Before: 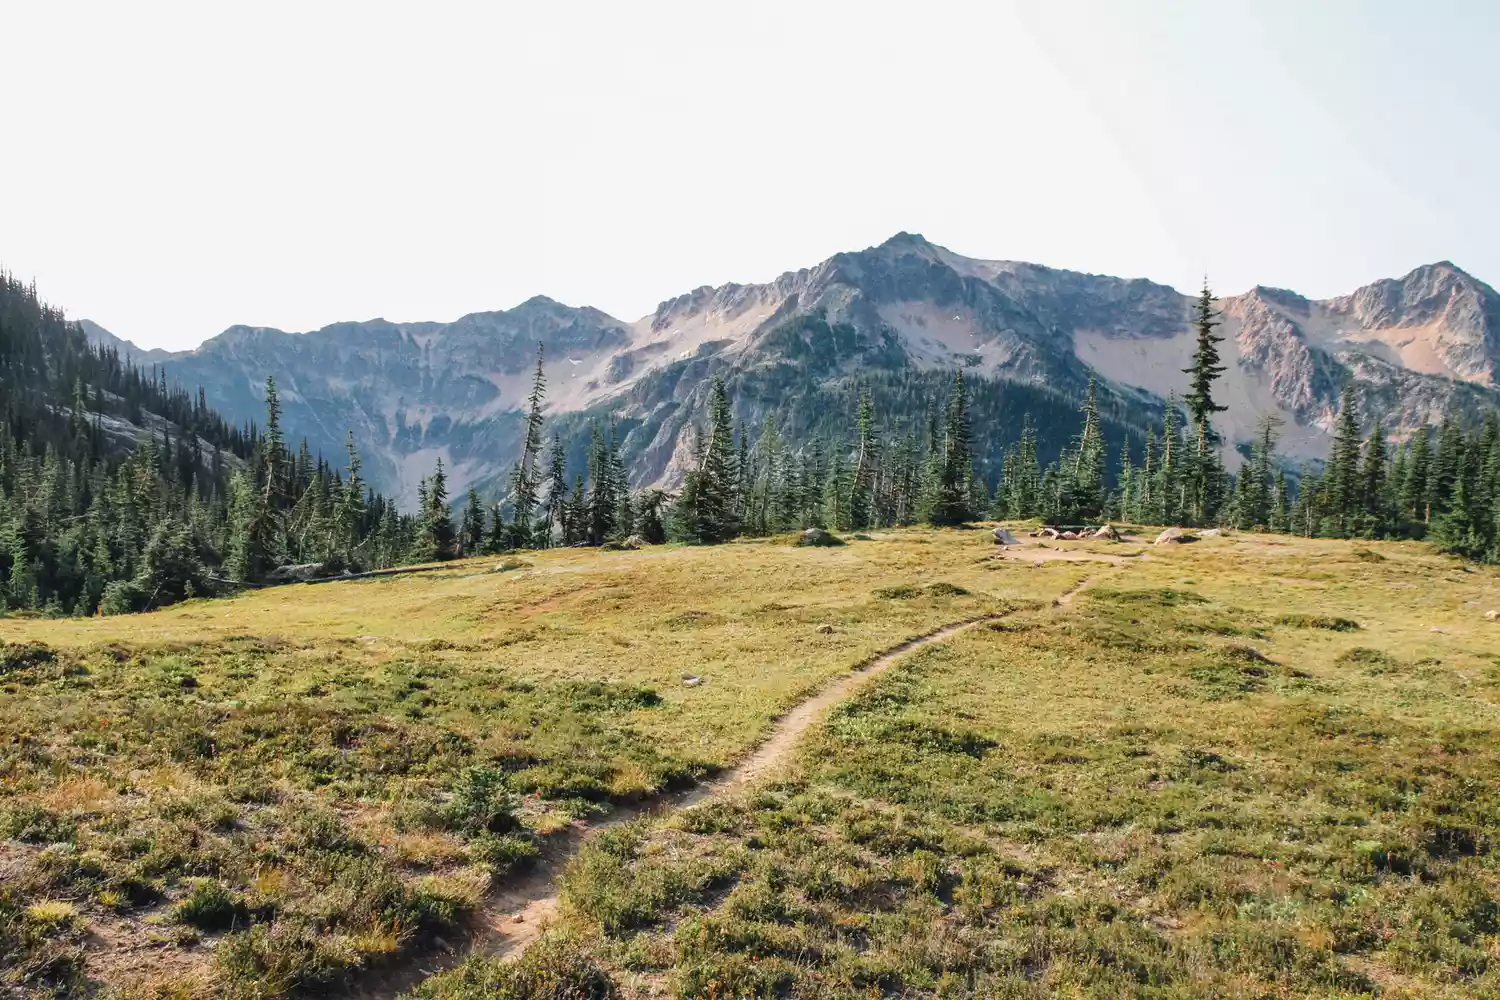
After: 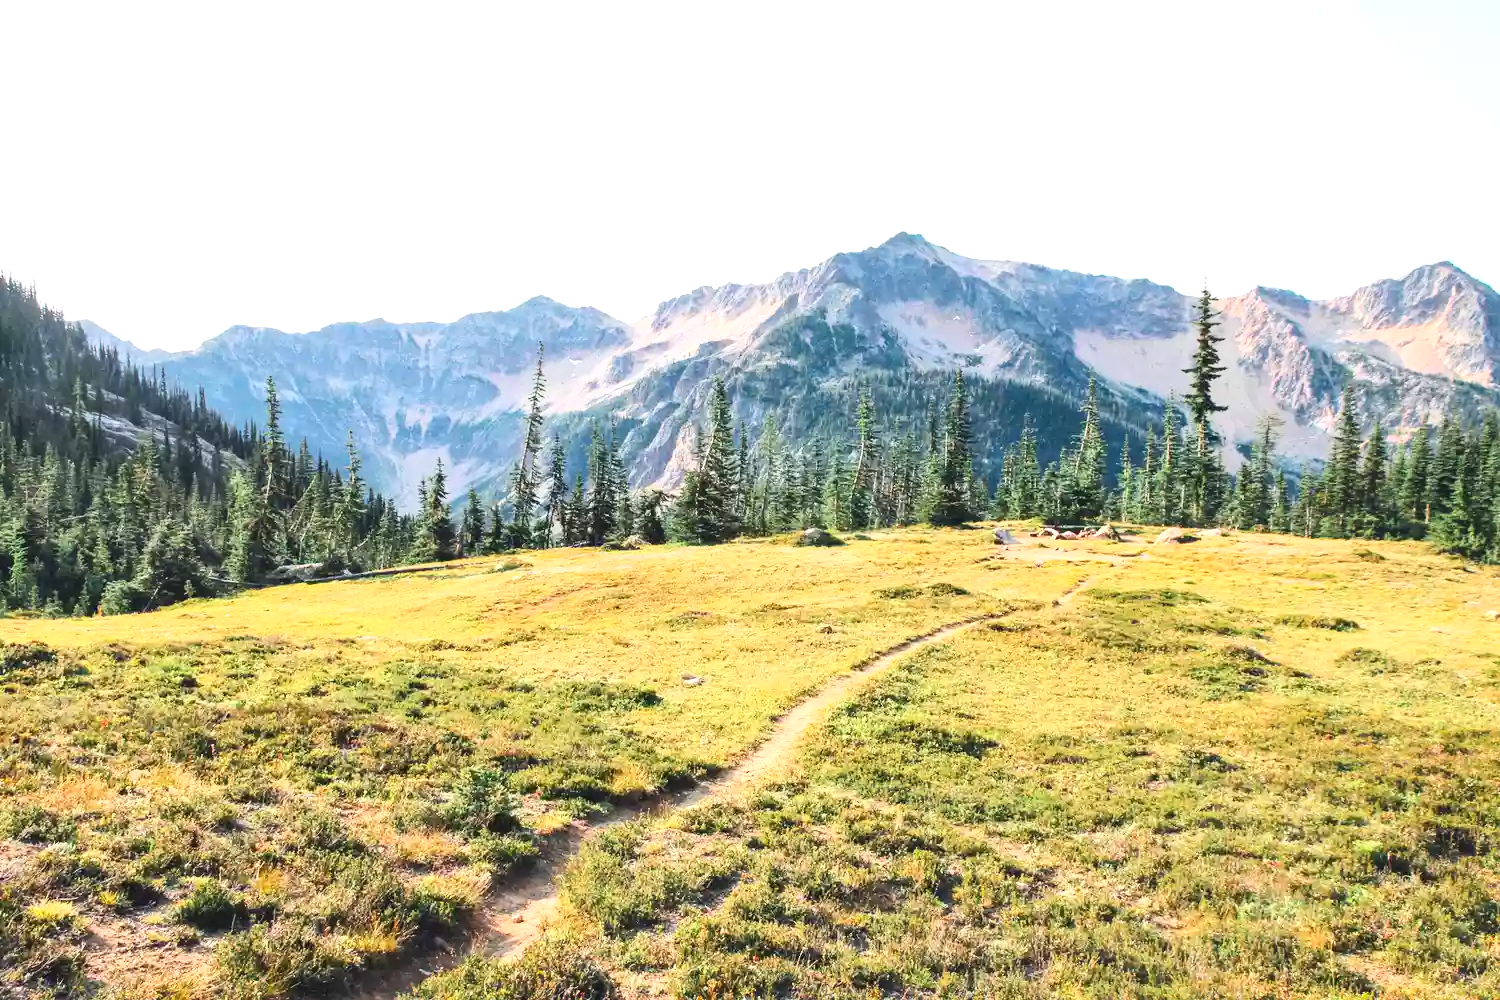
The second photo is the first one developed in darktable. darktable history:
contrast brightness saturation: contrast 0.2, brightness 0.16, saturation 0.22
exposure: black level correction 0, exposure 0.6 EV, compensate exposure bias true, compensate highlight preservation false
